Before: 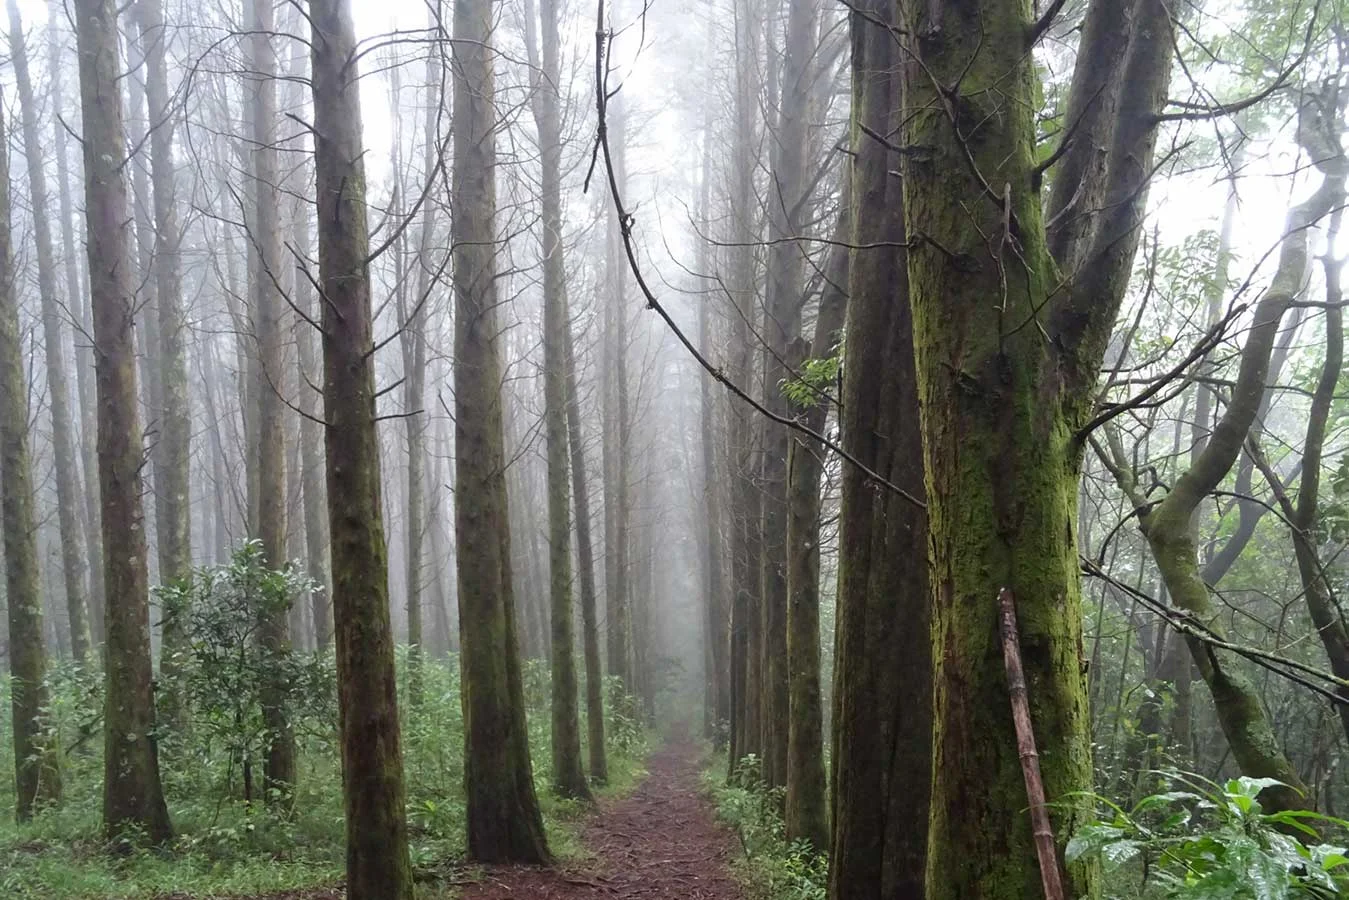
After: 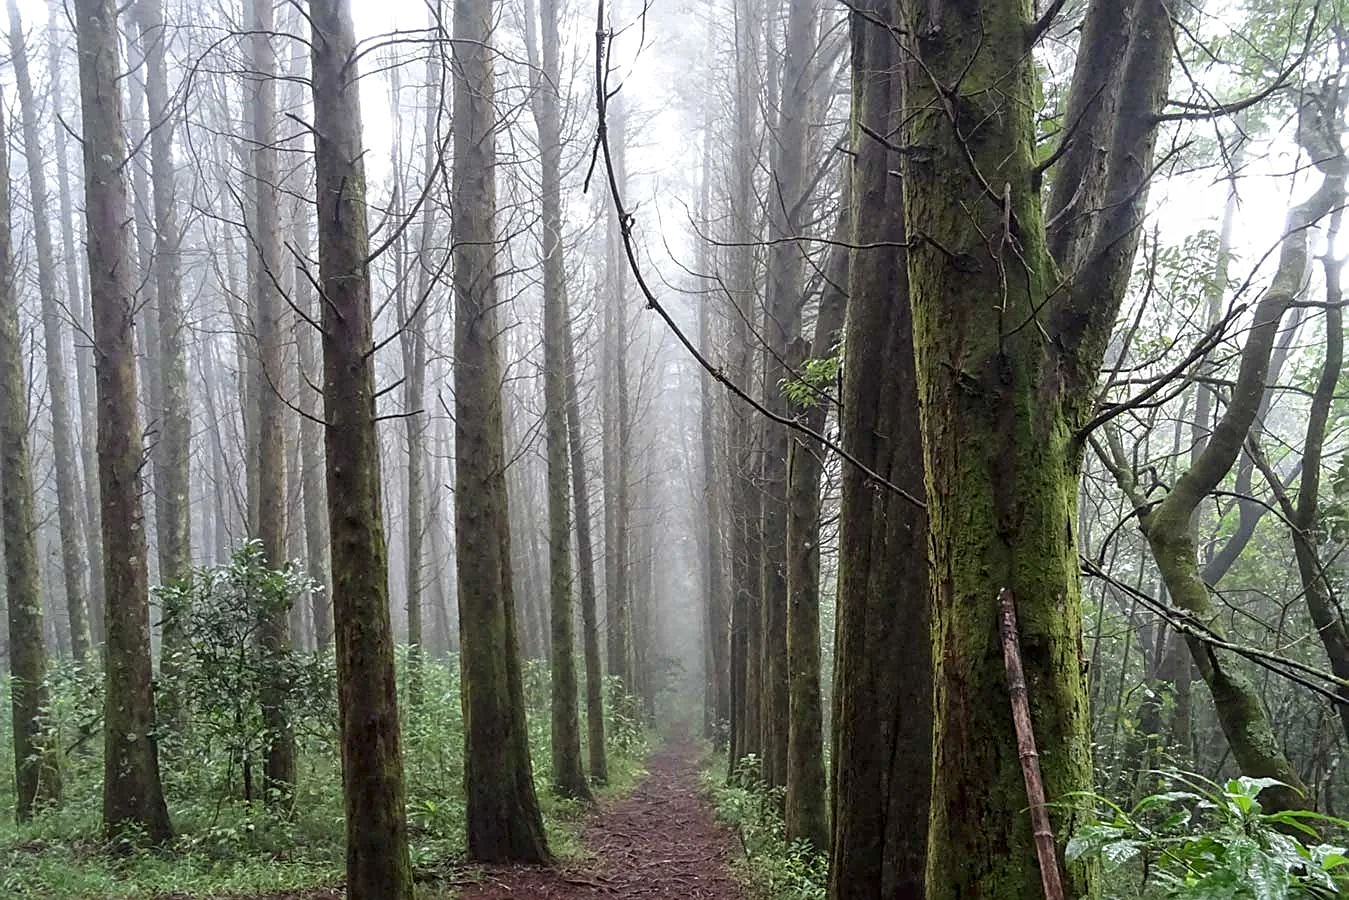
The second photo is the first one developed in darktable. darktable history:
sharpen: amount 0.601
local contrast: shadows 94%, midtone range 0.495
